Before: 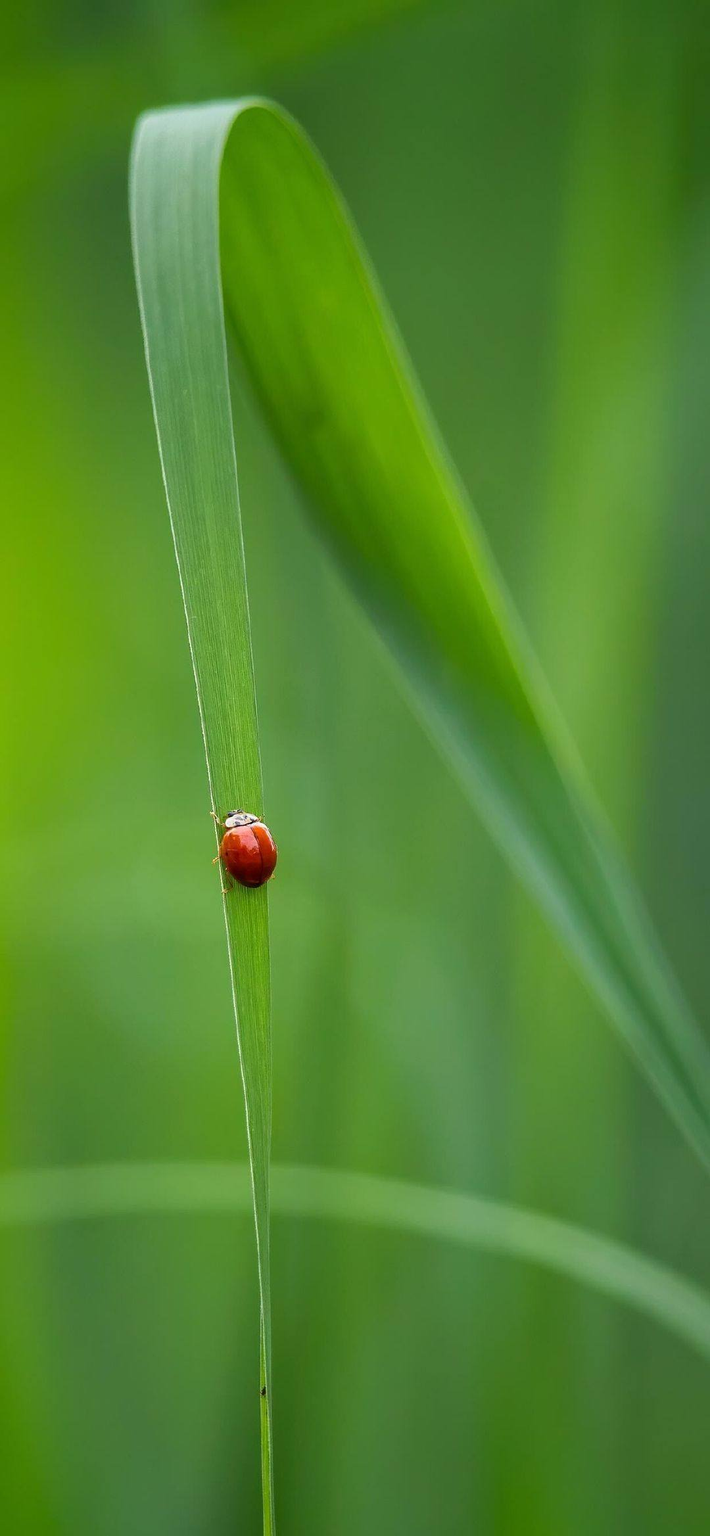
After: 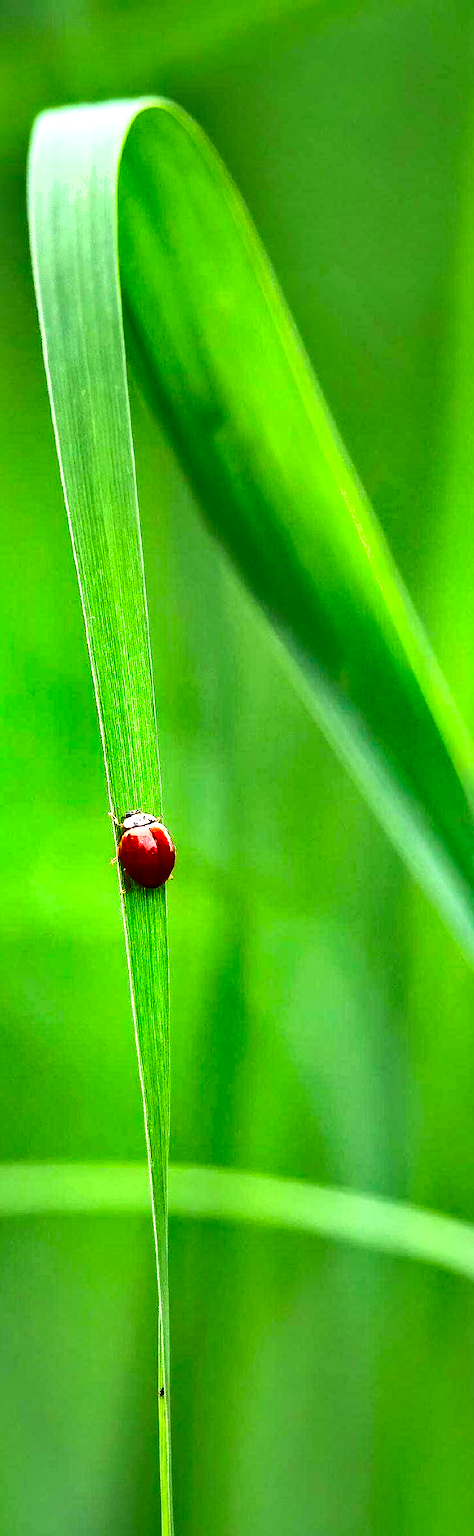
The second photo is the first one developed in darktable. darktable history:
contrast brightness saturation: contrast 0.192, brightness -0.222, saturation 0.114
tone equalizer: -7 EV 0.143 EV, -6 EV 0.637 EV, -5 EV 1.17 EV, -4 EV 1.31 EV, -3 EV 1.14 EV, -2 EV 0.6 EV, -1 EV 0.151 EV, smoothing diameter 24.83%, edges refinement/feathering 9.94, preserve details guided filter
exposure: black level correction 0, exposure 1.452 EV, compensate exposure bias true, compensate highlight preservation false
crop and rotate: left 14.498%, right 18.71%
shadows and highlights: radius 101.3, shadows 50.29, highlights -65.39, soften with gaussian
